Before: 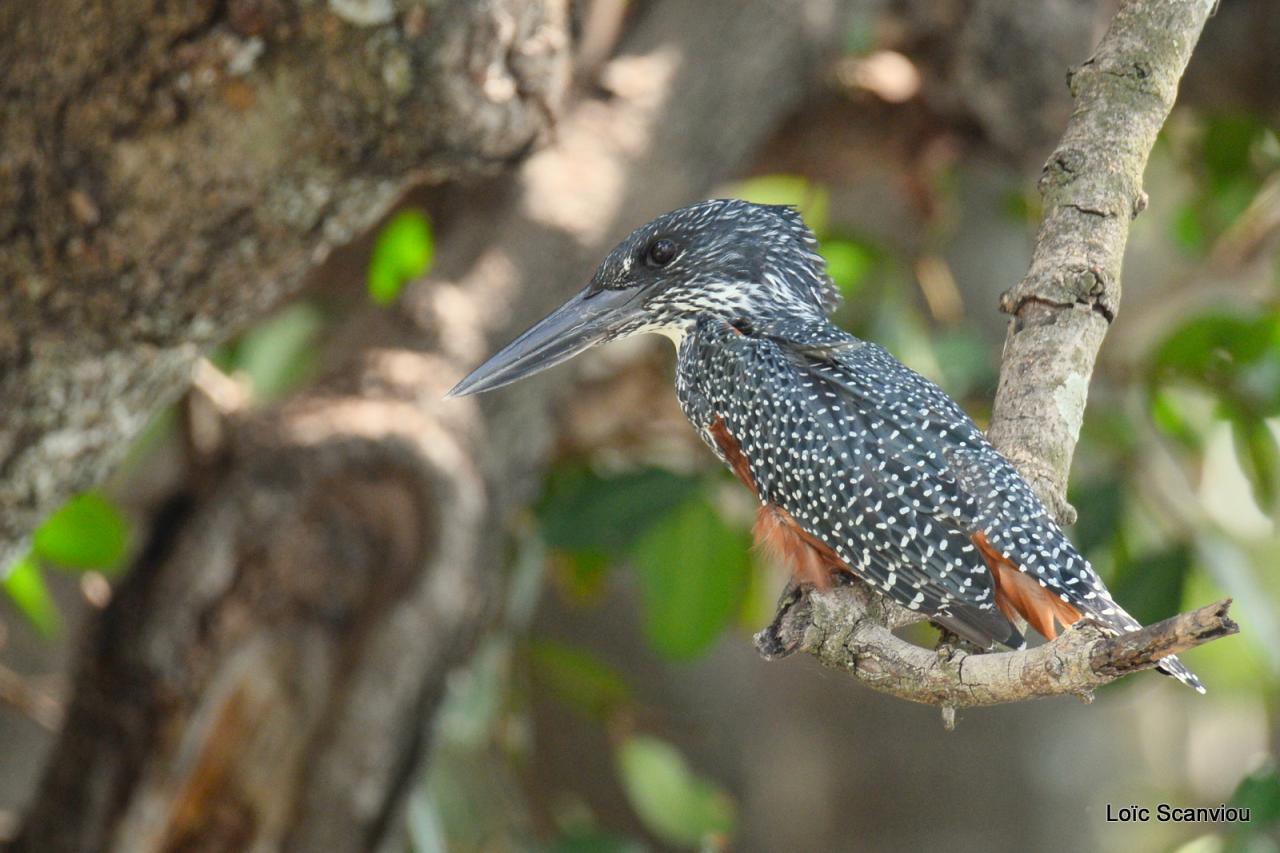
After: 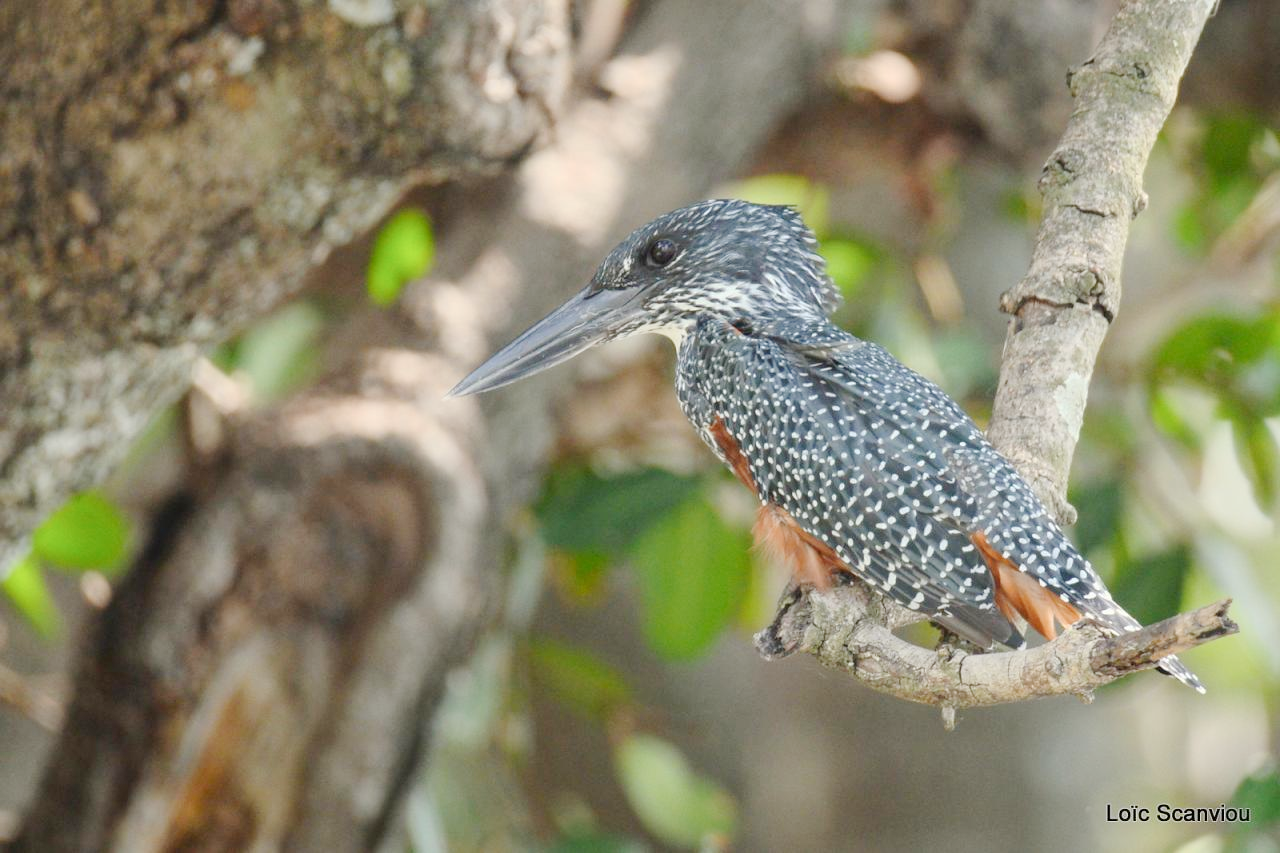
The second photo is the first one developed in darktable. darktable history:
base curve: curves: ch0 [(0, 0) (0.158, 0.273) (0.879, 0.895) (1, 1)], preserve colors none
